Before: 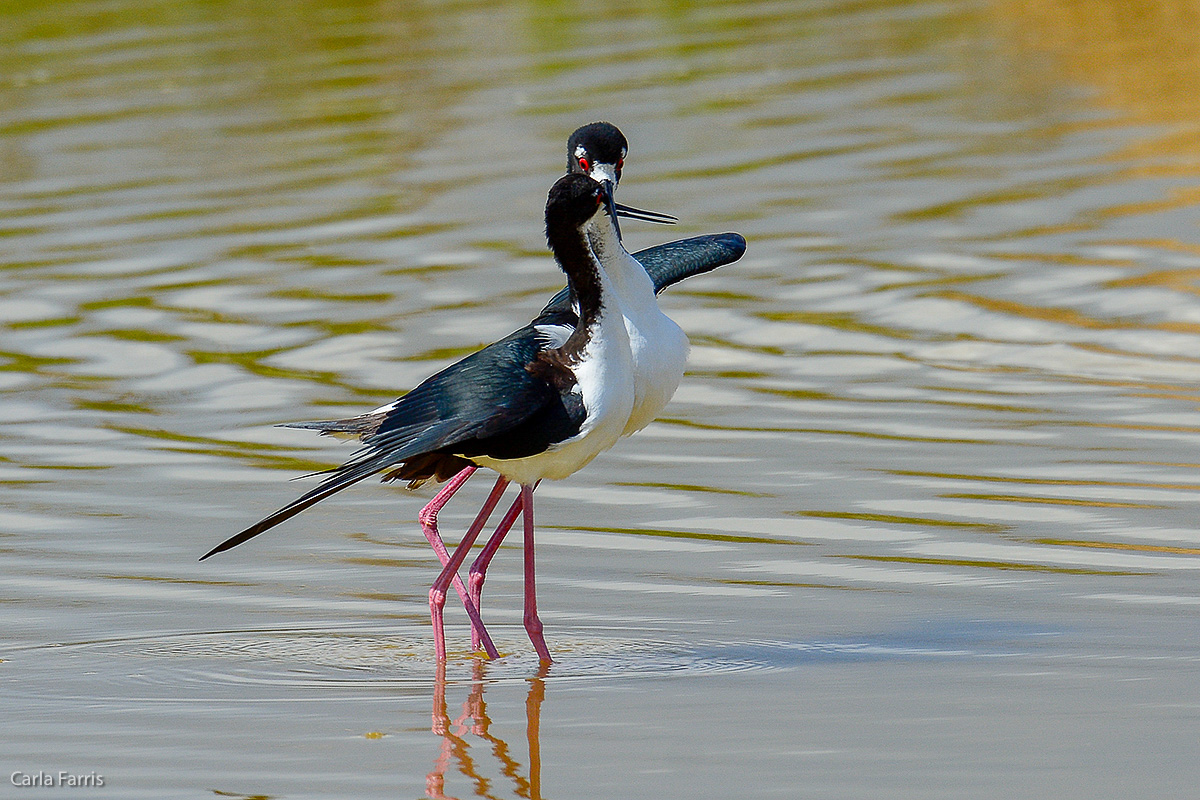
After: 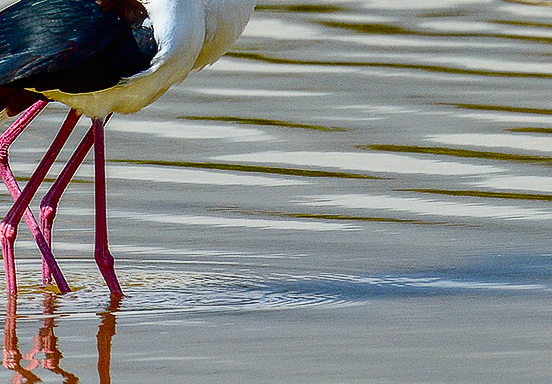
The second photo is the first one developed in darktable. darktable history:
tone equalizer: on, module defaults
contrast brightness saturation: contrast 0.221, brightness -0.184, saturation 0.237
base curve: curves: ch0 [(0, 0) (0.297, 0.298) (1, 1)], preserve colors none
exposure: exposure 0.127 EV, compensate highlight preservation false
local contrast: on, module defaults
shadows and highlights: shadows 52.63, soften with gaussian
crop: left 35.77%, top 45.783%, right 18.148%, bottom 6.125%
